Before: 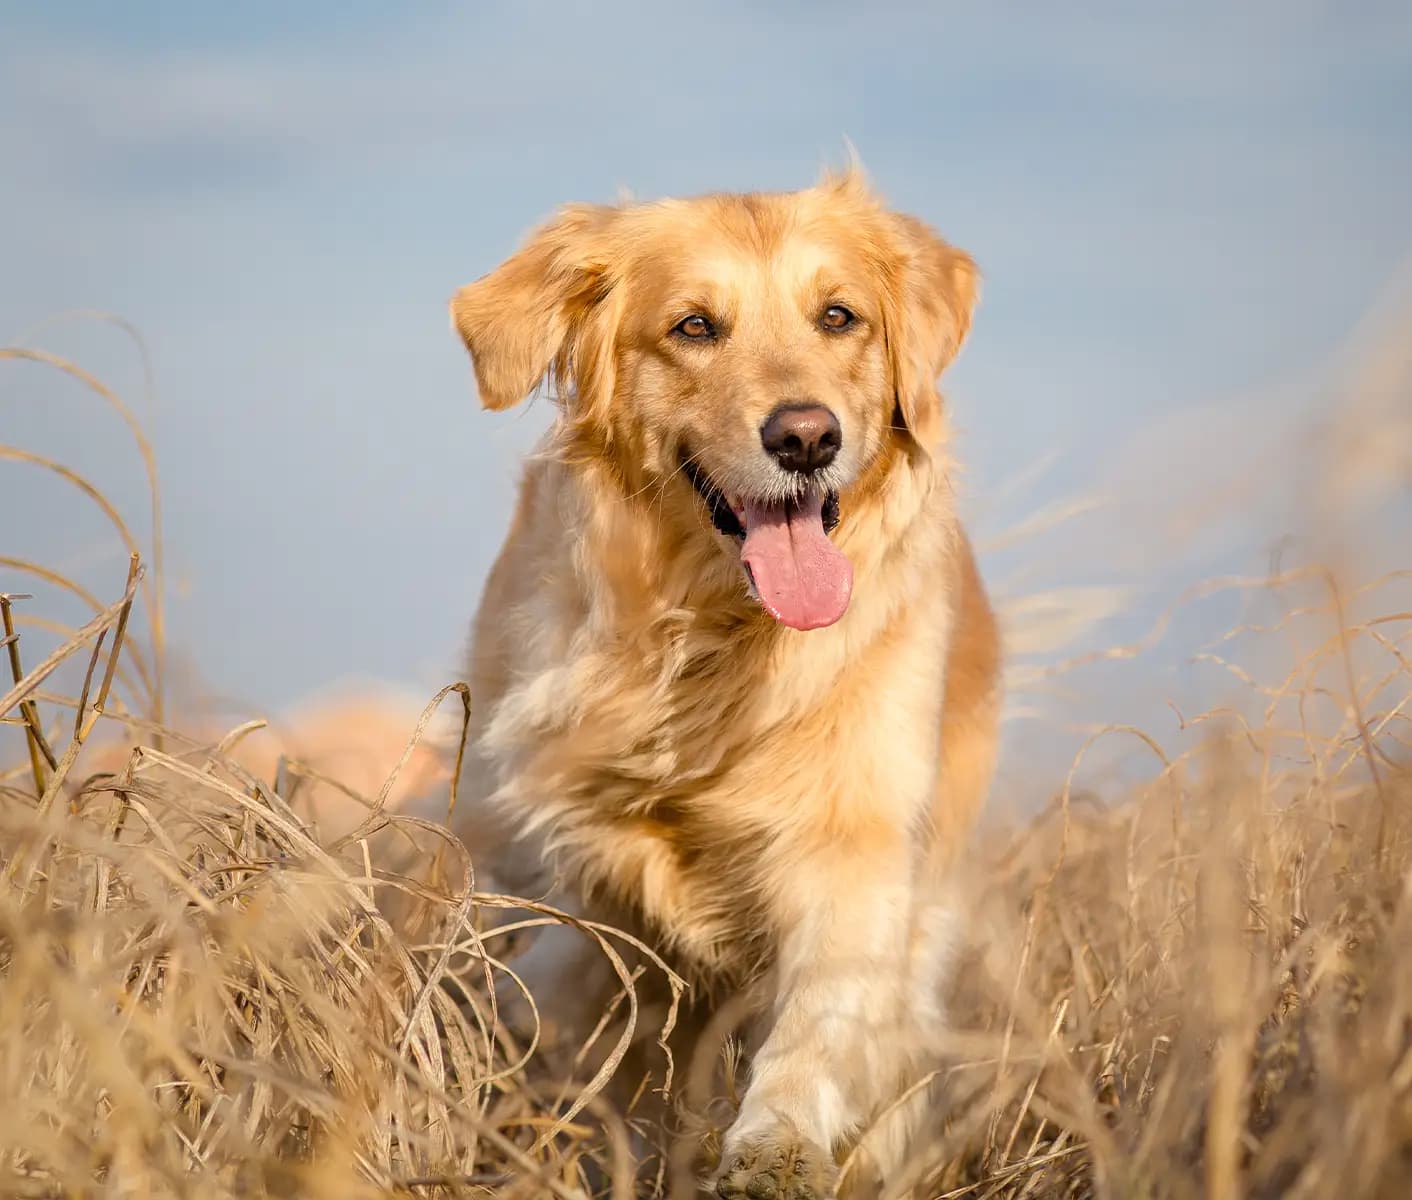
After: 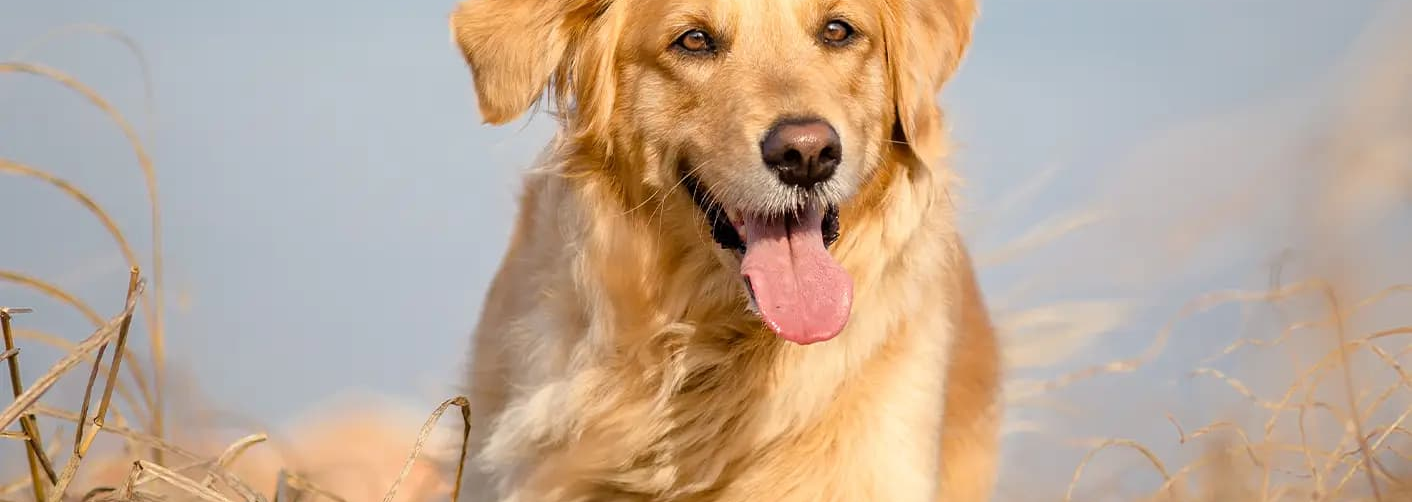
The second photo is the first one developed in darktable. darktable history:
crop and rotate: top 23.84%, bottom 34.294%
exposure: compensate highlight preservation false
